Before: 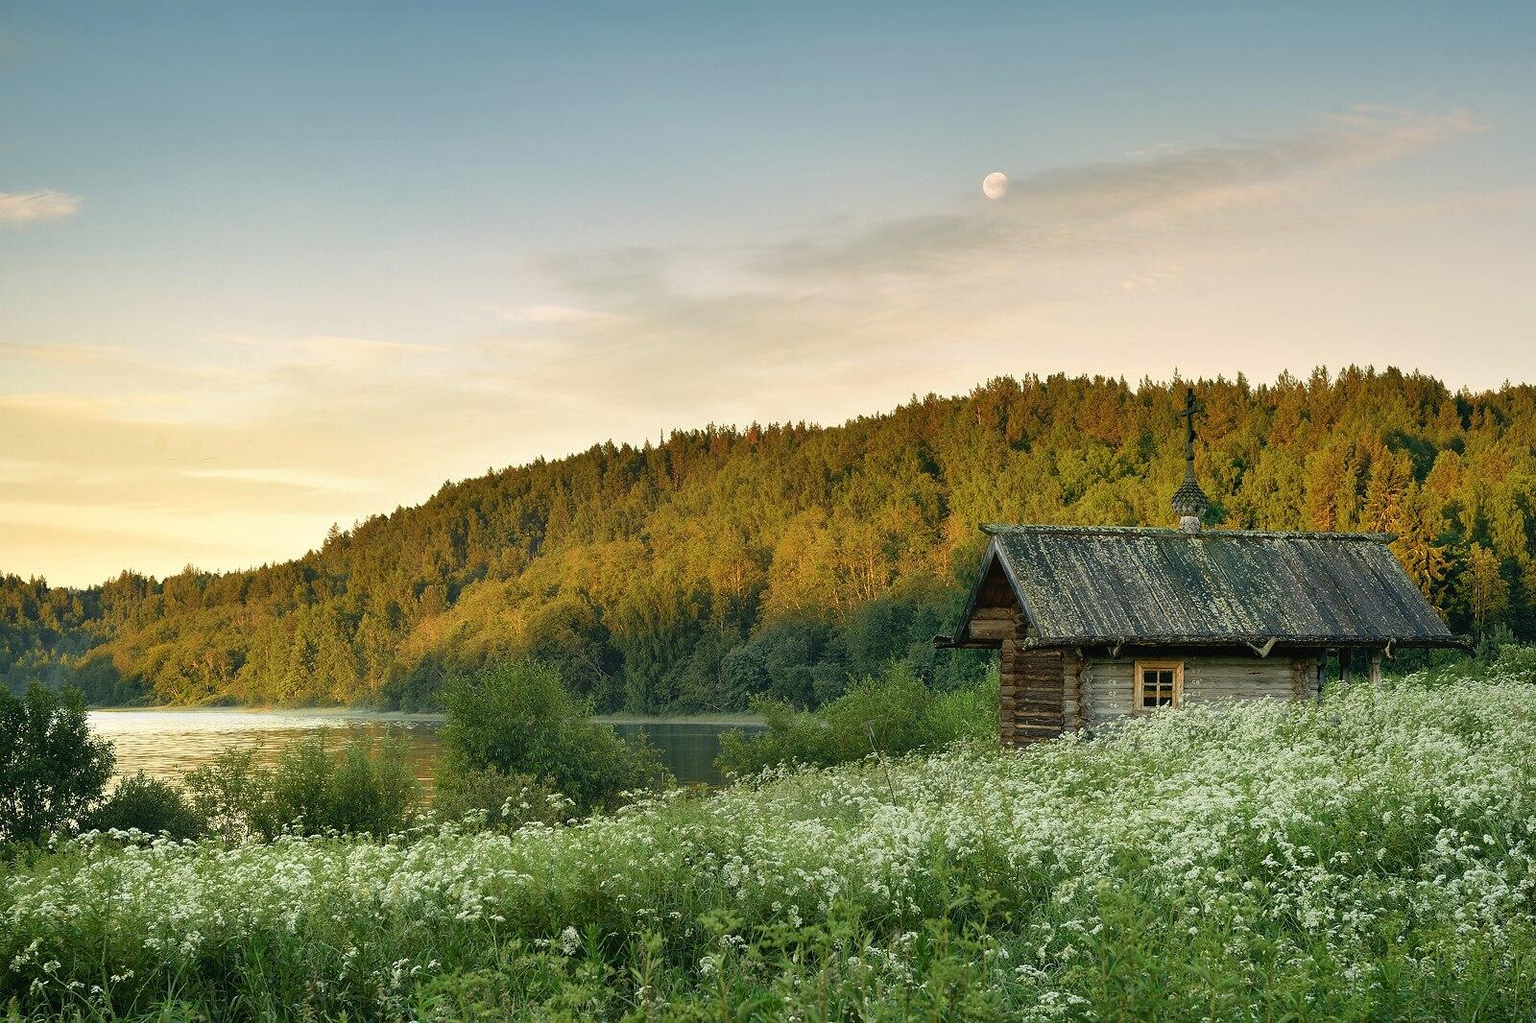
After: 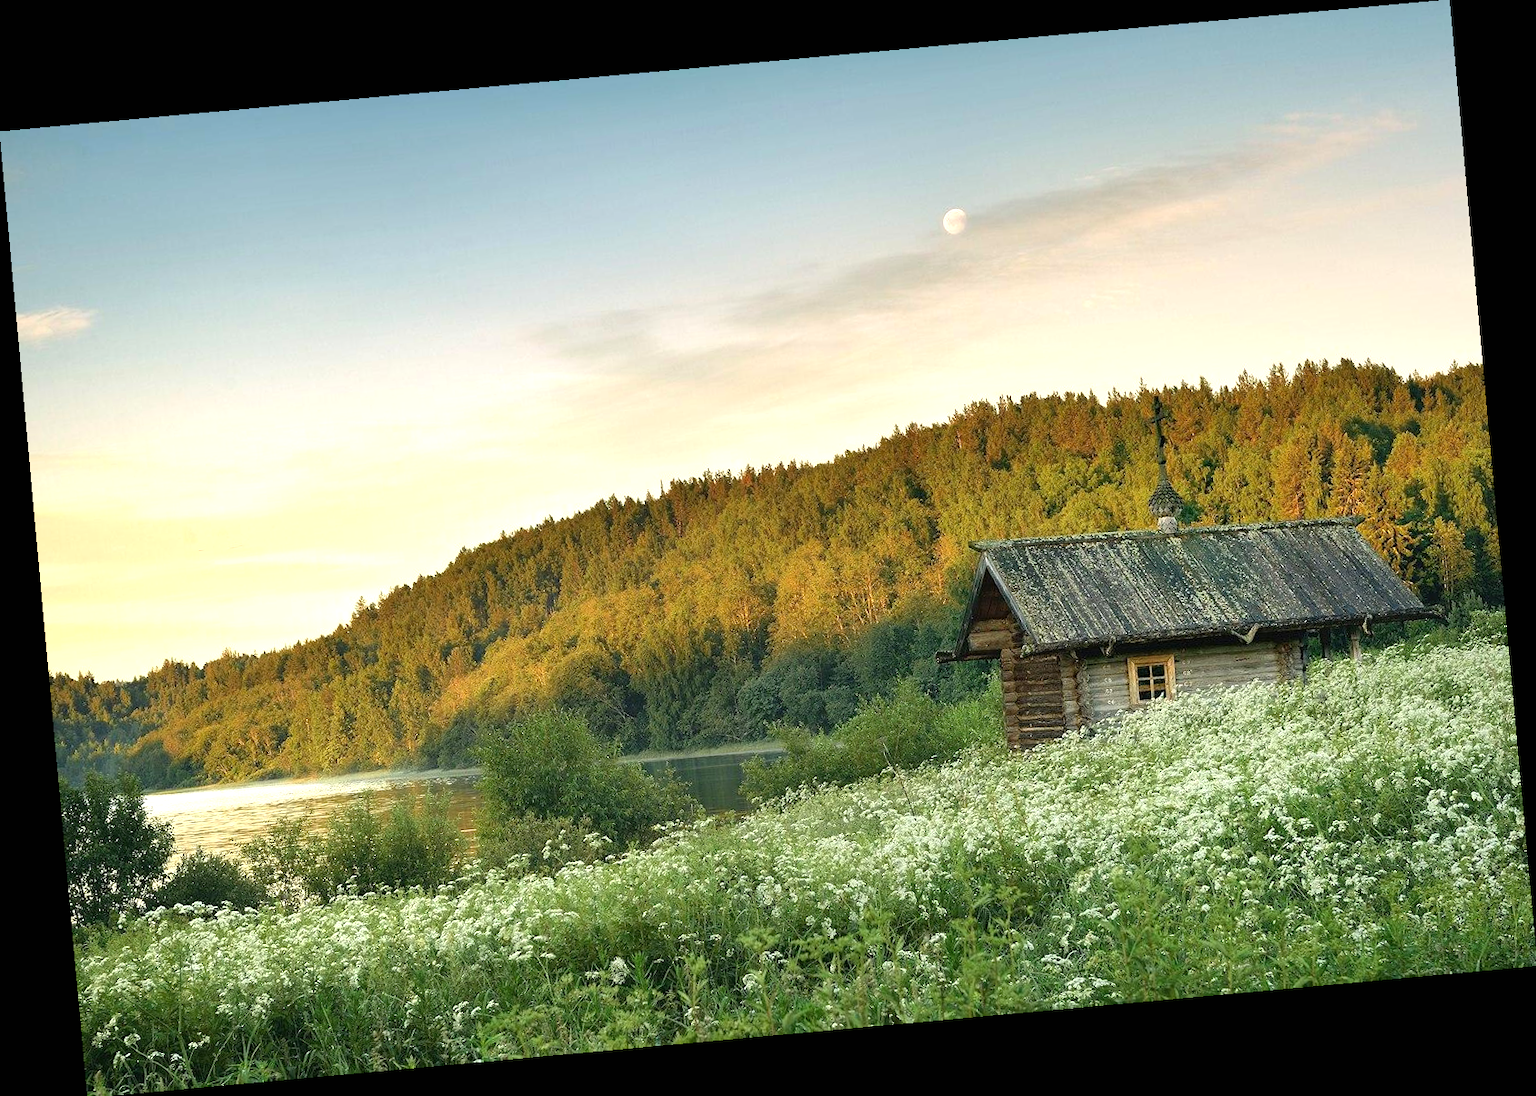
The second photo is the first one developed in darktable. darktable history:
rotate and perspective: rotation -5.2°, automatic cropping off
exposure: black level correction 0, exposure 0.5 EV, compensate exposure bias true, compensate highlight preservation false
